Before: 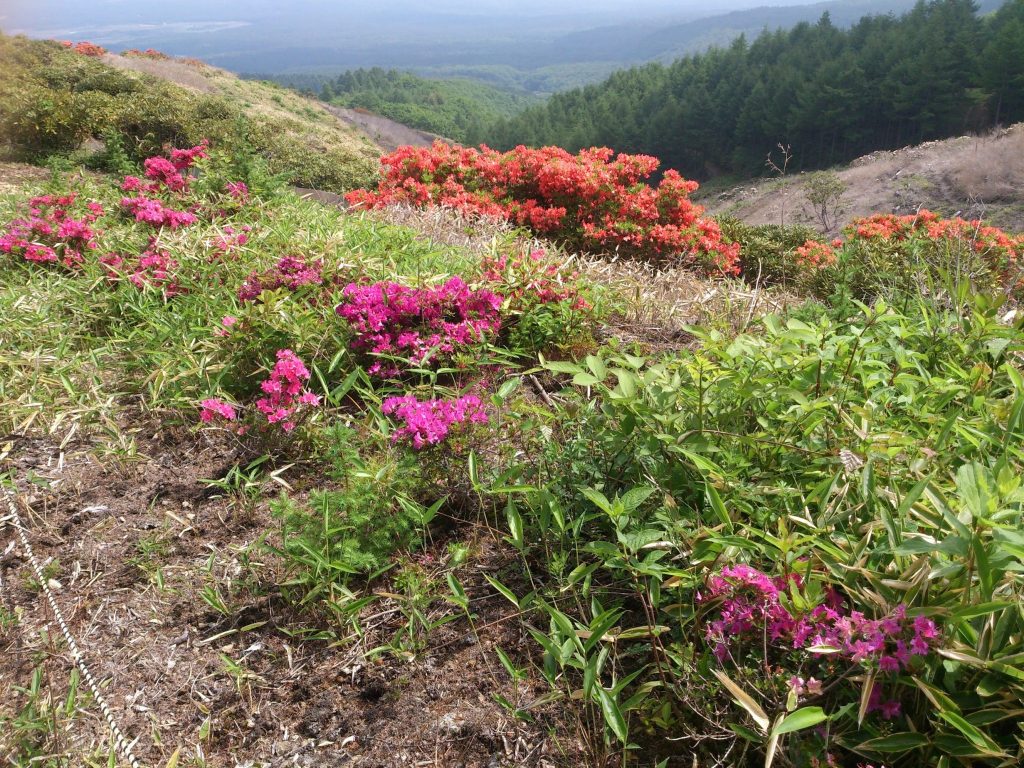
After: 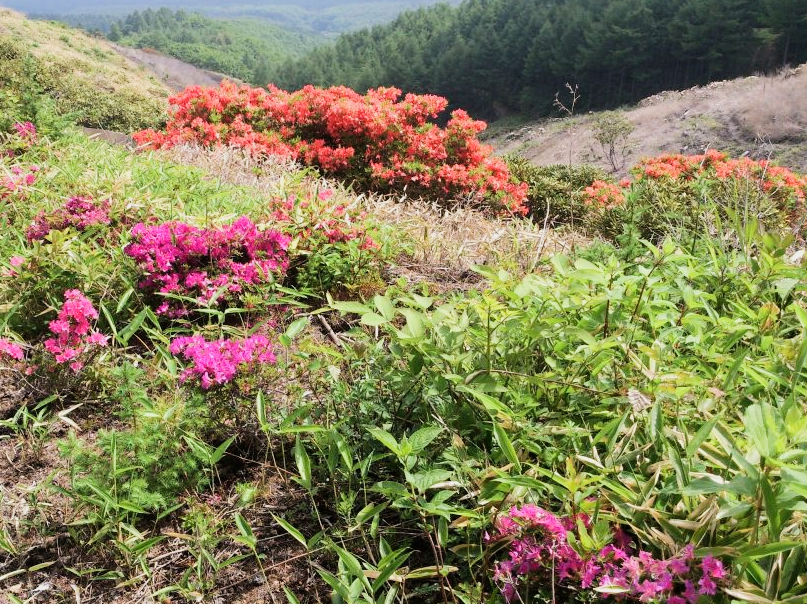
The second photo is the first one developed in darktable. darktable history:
crop and rotate: left 20.74%, top 7.912%, right 0.375%, bottom 13.378%
exposure: black level correction 0, exposure 0.5 EV, compensate exposure bias true, compensate highlight preservation false
white balance: red 1, blue 1
filmic rgb: black relative exposure -7.5 EV, white relative exposure 5 EV, hardness 3.31, contrast 1.3, contrast in shadows safe
bloom: size 13.65%, threshold 98.39%, strength 4.82%
